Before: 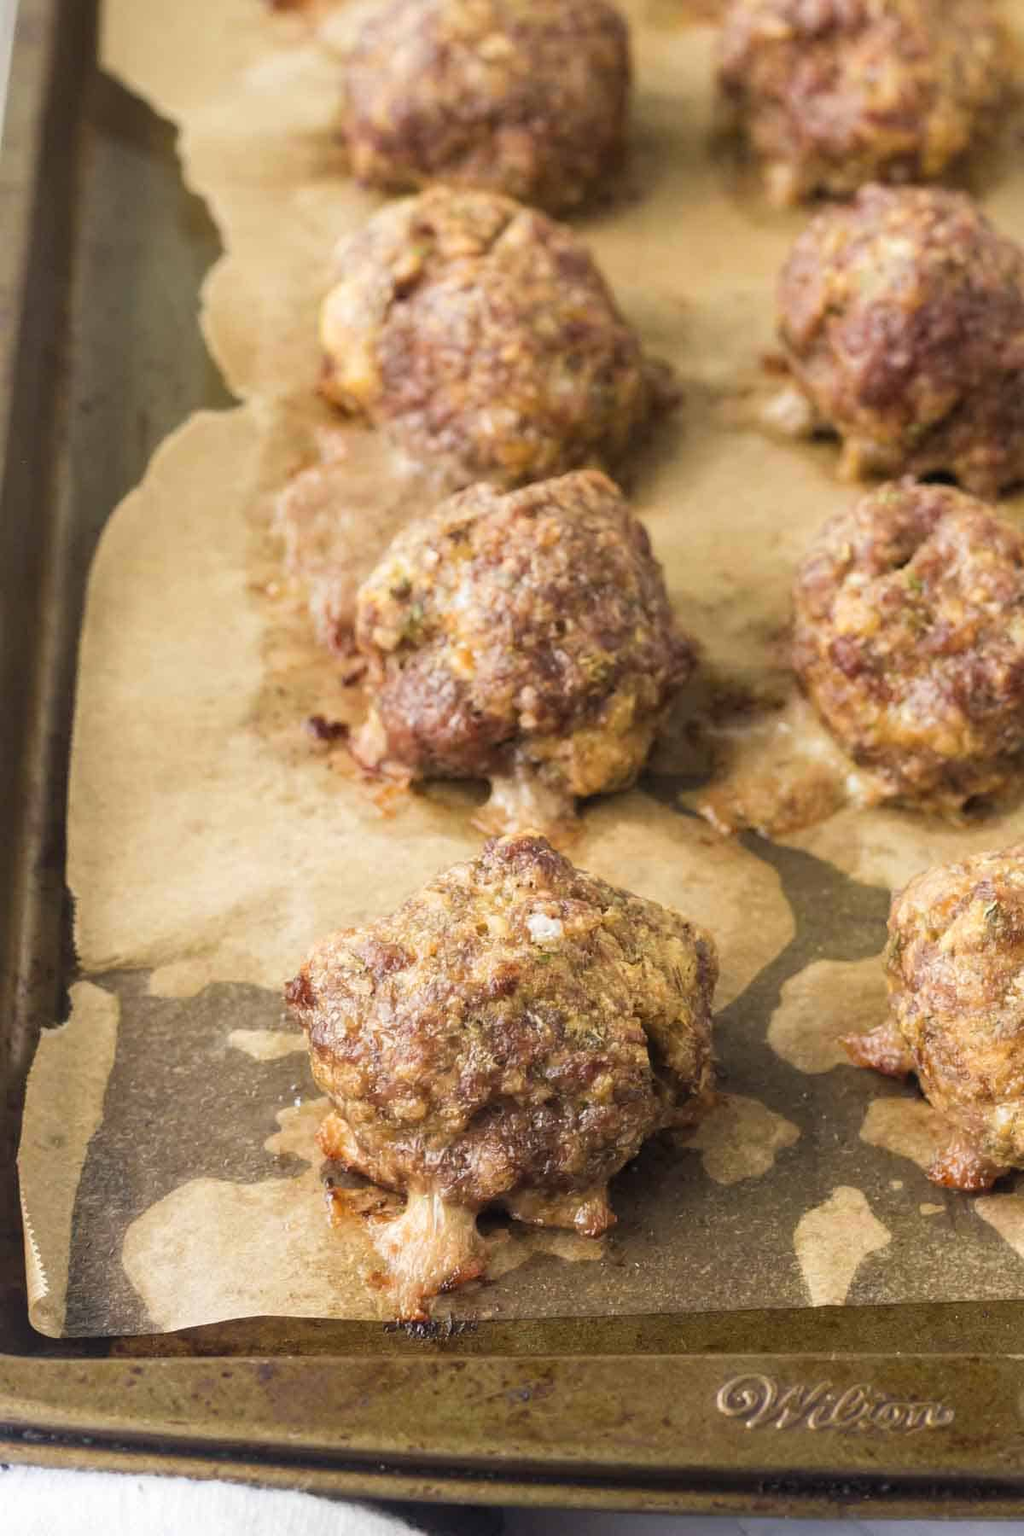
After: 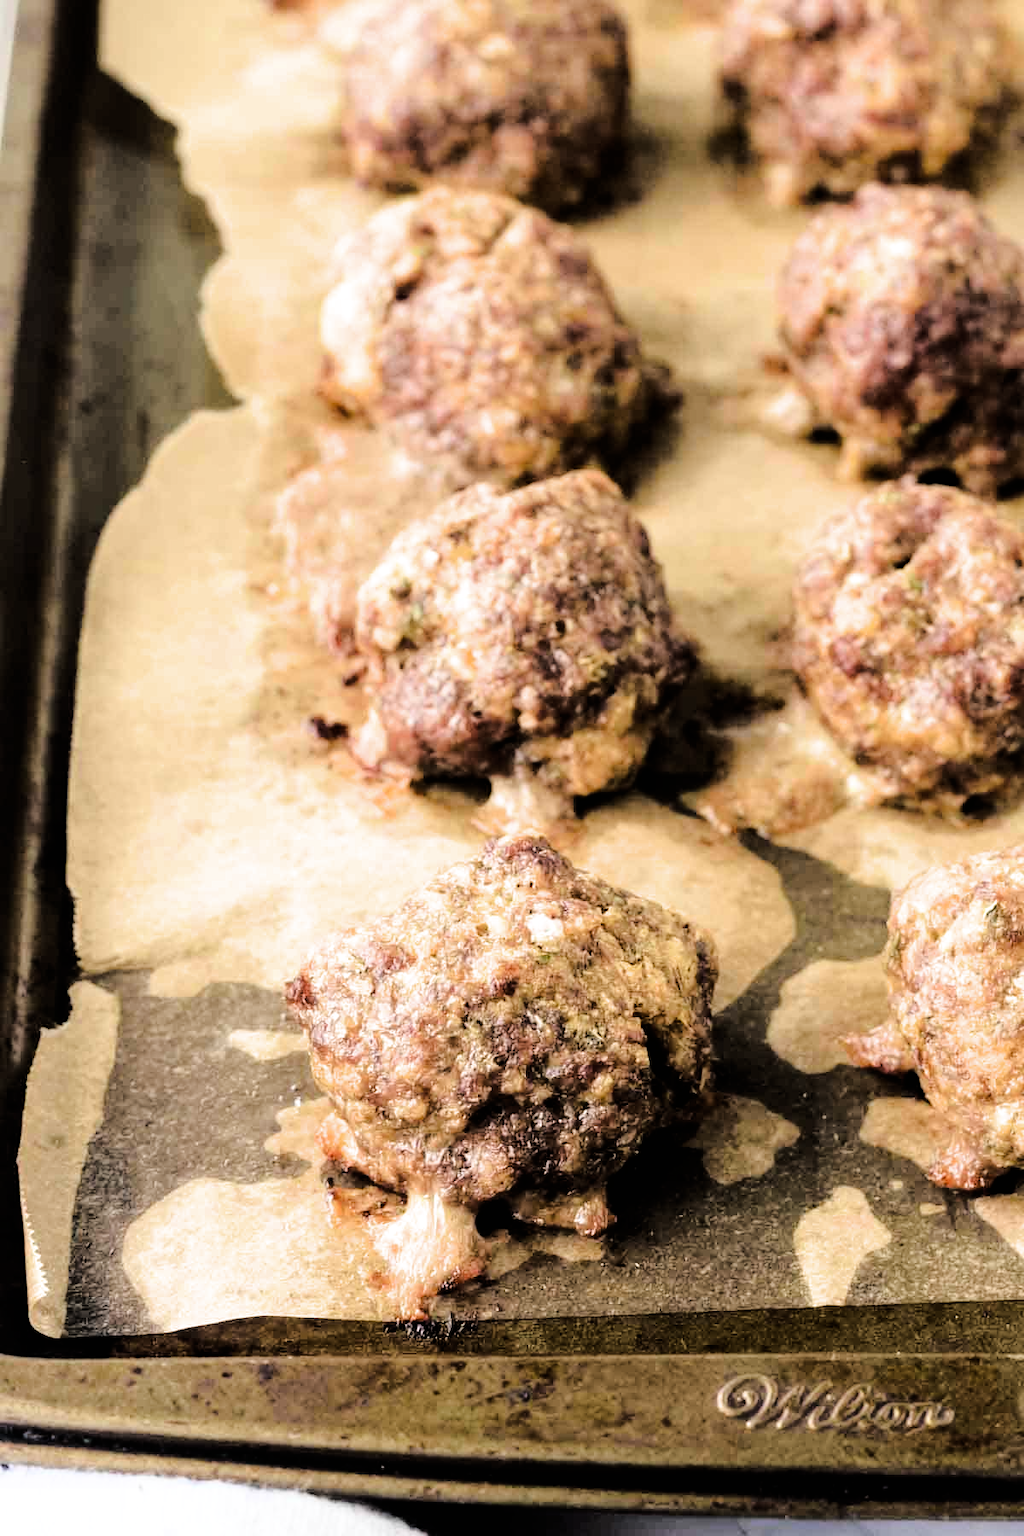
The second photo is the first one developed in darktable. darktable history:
filmic rgb: black relative exposure -3.8 EV, white relative exposure 2.41 EV, dynamic range scaling -49.46%, hardness 3.47, latitude 29.26%, contrast 1.801, color science v6 (2022)
tone curve: curves: ch0 [(0, 0) (0.003, 0.004) (0.011, 0.01) (0.025, 0.025) (0.044, 0.042) (0.069, 0.064) (0.1, 0.093) (0.136, 0.13) (0.177, 0.182) (0.224, 0.241) (0.277, 0.322) (0.335, 0.409) (0.399, 0.482) (0.468, 0.551) (0.543, 0.606) (0.623, 0.672) (0.709, 0.73) (0.801, 0.81) (0.898, 0.885) (1, 1)], color space Lab, linked channels, preserve colors none
color correction: highlights a* 0.056, highlights b* -0.493
